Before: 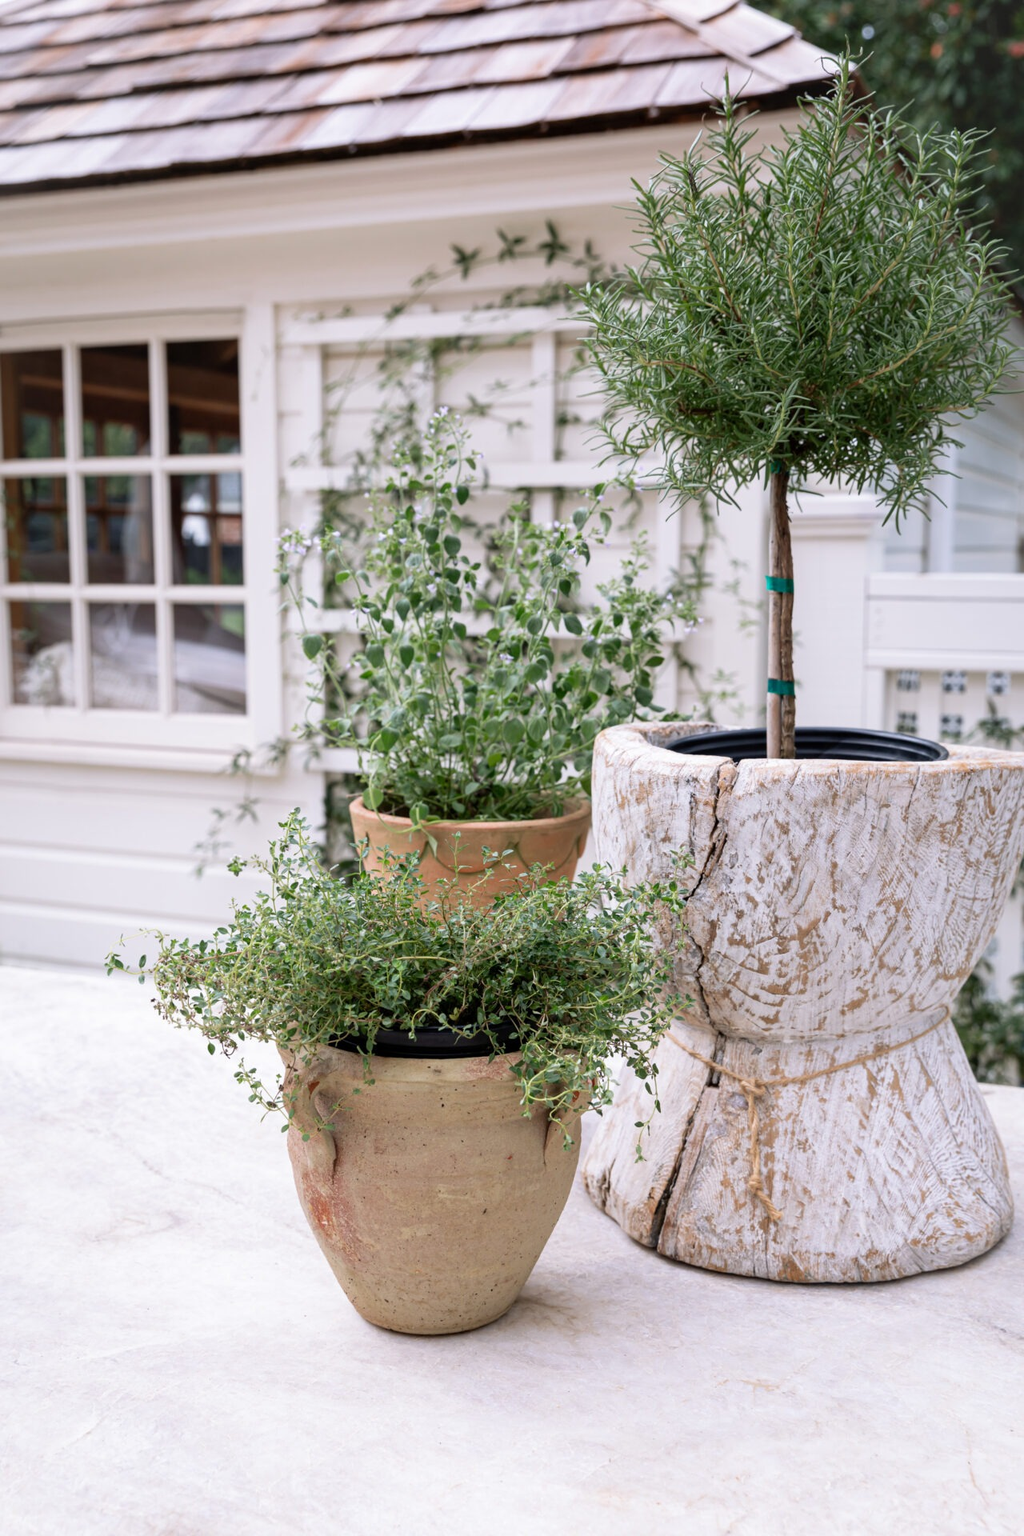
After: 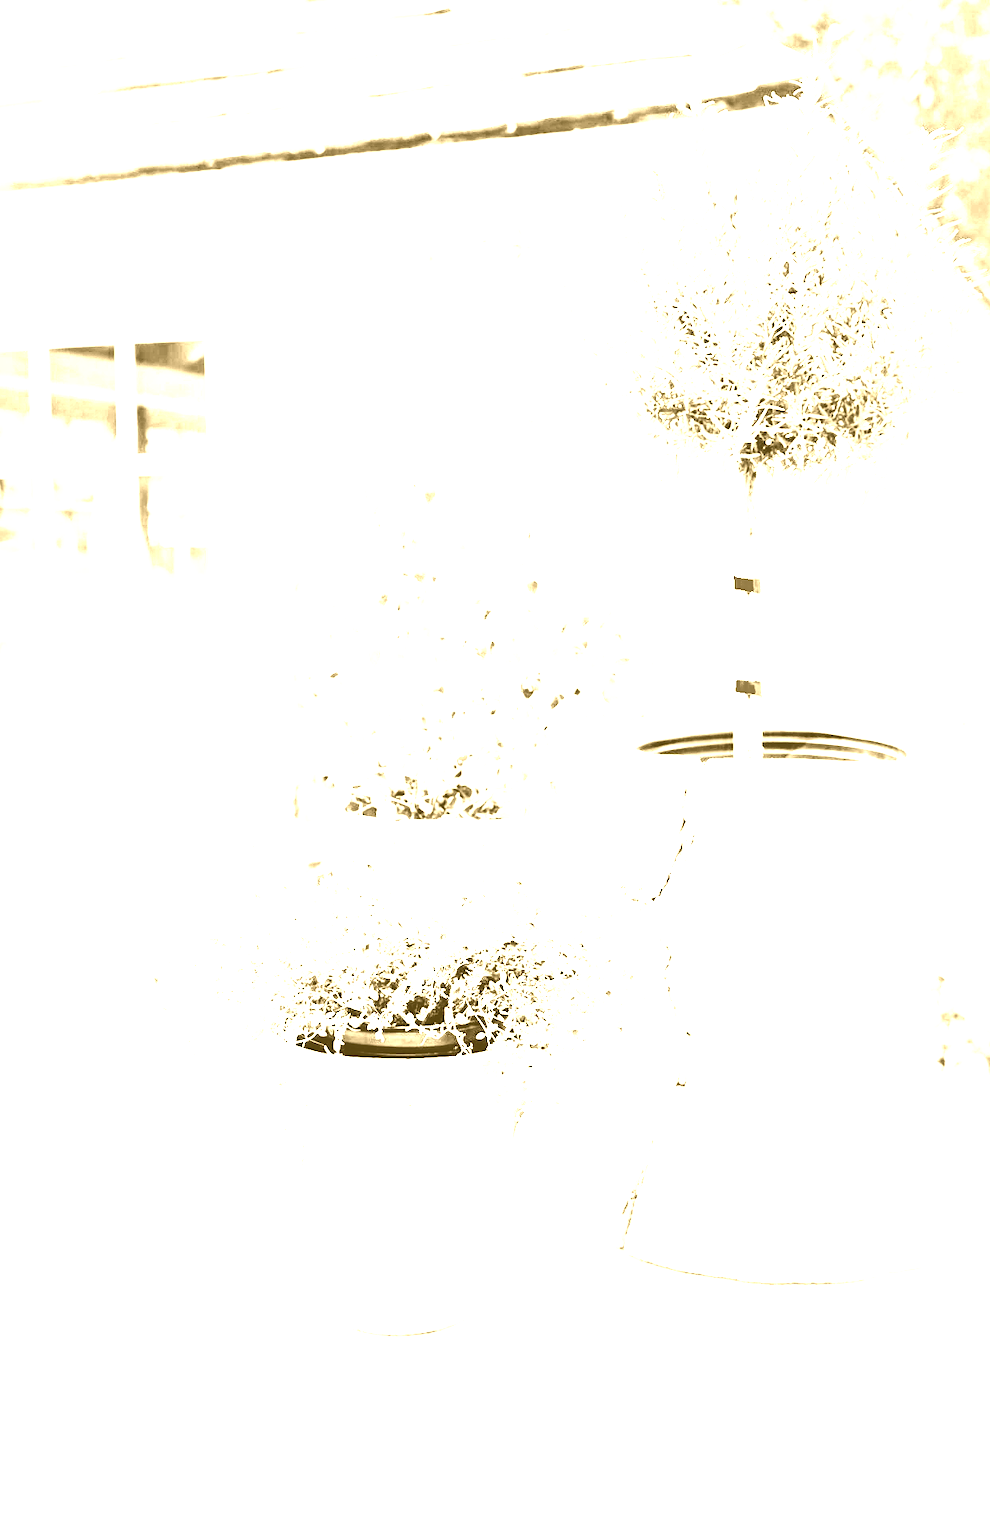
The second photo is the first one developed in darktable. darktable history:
colorize: hue 36°, source mix 100%
crop and rotate: left 3.238%
tone curve: curves: ch0 [(0, 0) (0.003, 0.005) (0.011, 0.006) (0.025, 0.013) (0.044, 0.027) (0.069, 0.042) (0.1, 0.06) (0.136, 0.085) (0.177, 0.118) (0.224, 0.171) (0.277, 0.239) (0.335, 0.314) (0.399, 0.394) (0.468, 0.473) (0.543, 0.552) (0.623, 0.64) (0.709, 0.718) (0.801, 0.801) (0.898, 0.882) (1, 1)], preserve colors none
white balance: red 8, blue 8
velvia: strength 39.63%
color zones: curves: ch0 [(0.002, 0.589) (0.107, 0.484) (0.146, 0.249) (0.217, 0.352) (0.309, 0.525) (0.39, 0.404) (0.455, 0.169) (0.597, 0.055) (0.724, 0.212) (0.775, 0.691) (0.869, 0.571) (1, 0.587)]; ch1 [(0, 0) (0.143, 0) (0.286, 0) (0.429, 0) (0.571, 0) (0.714, 0) (0.857, 0)]
color correction: highlights a* -9.35, highlights b* -23.15
